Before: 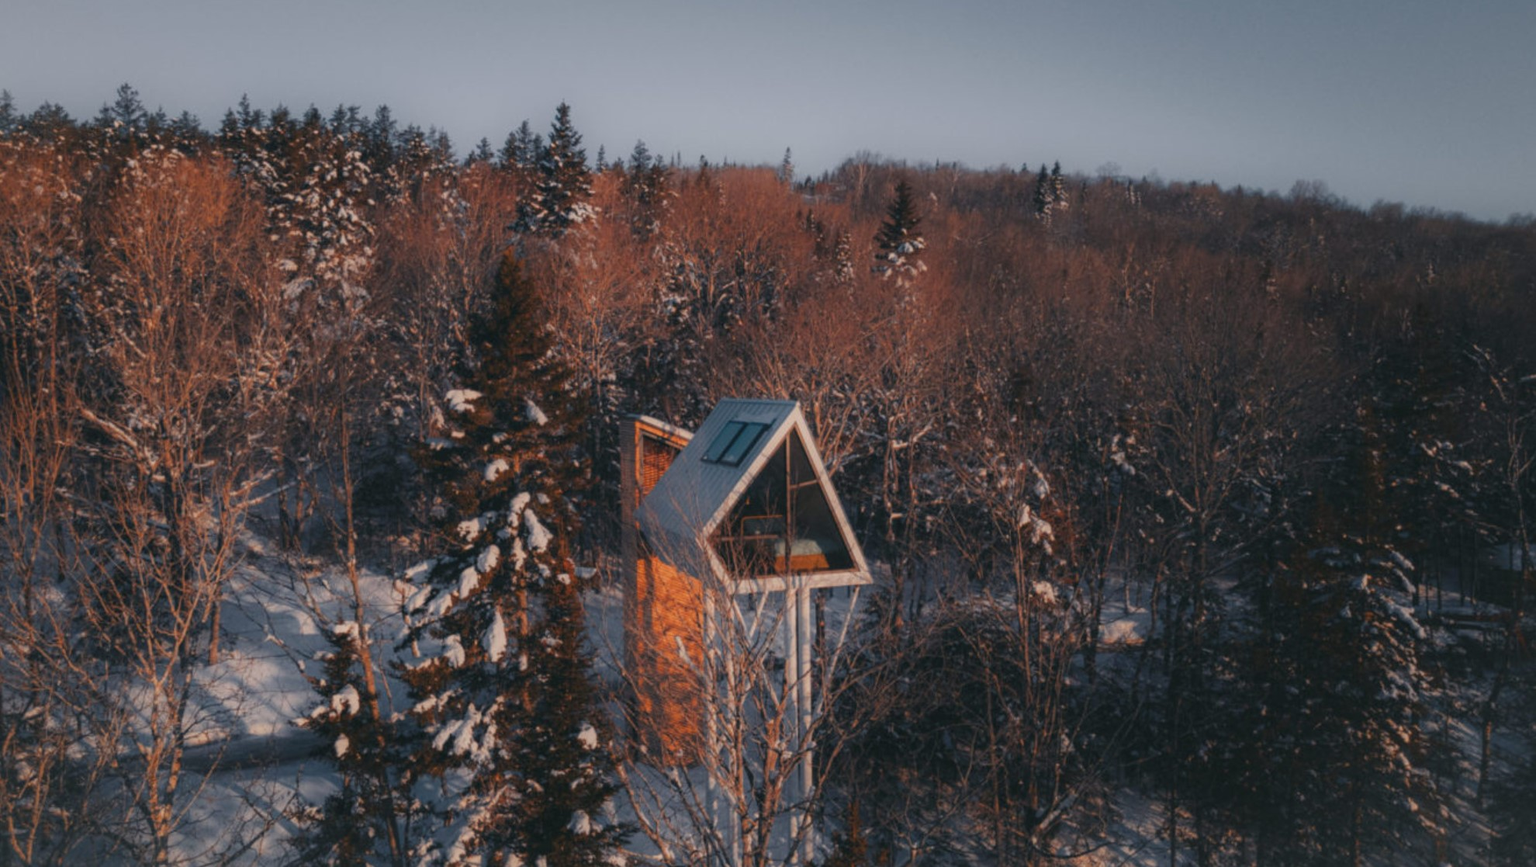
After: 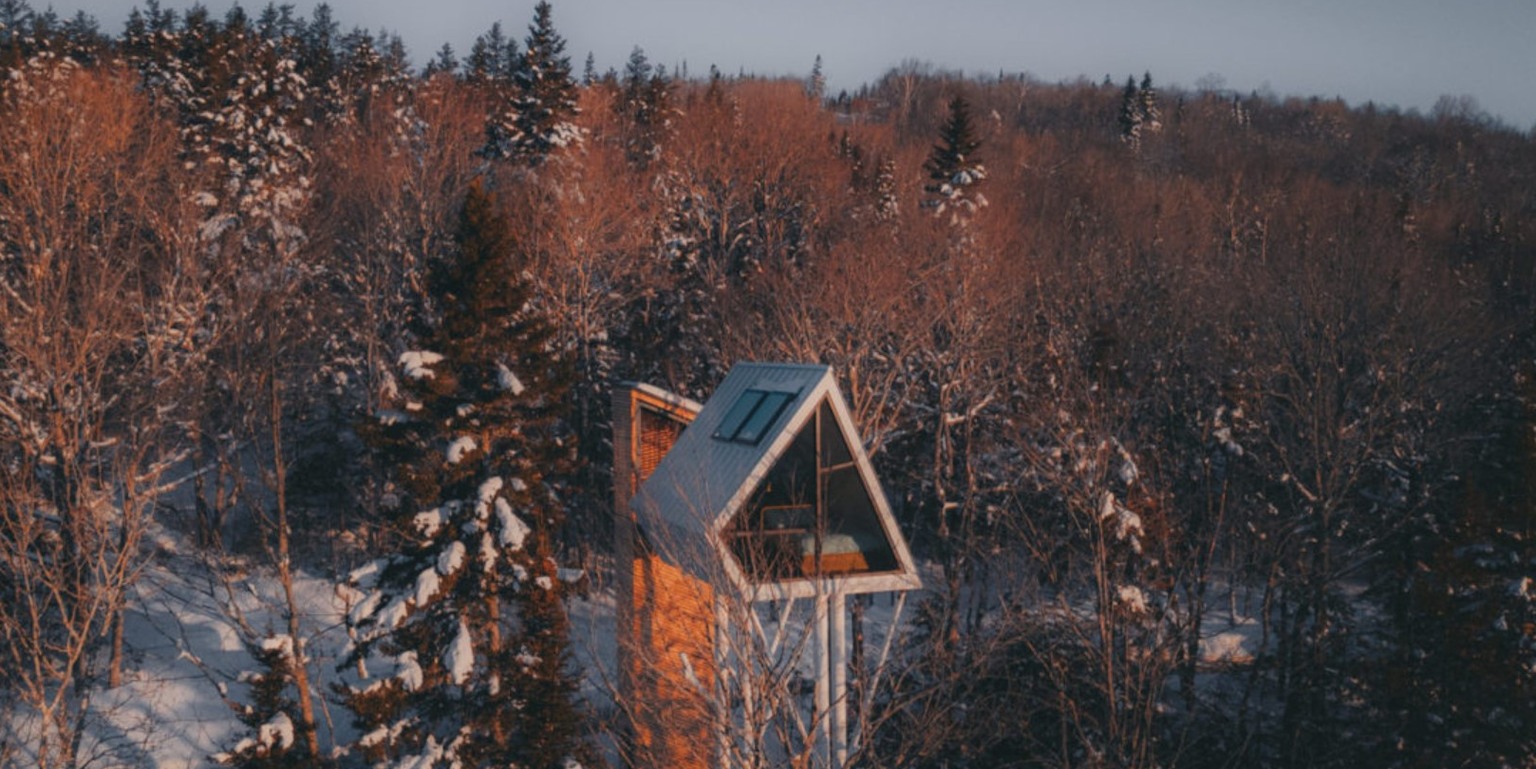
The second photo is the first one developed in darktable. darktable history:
crop: left 7.816%, top 11.893%, right 10.449%, bottom 15.43%
